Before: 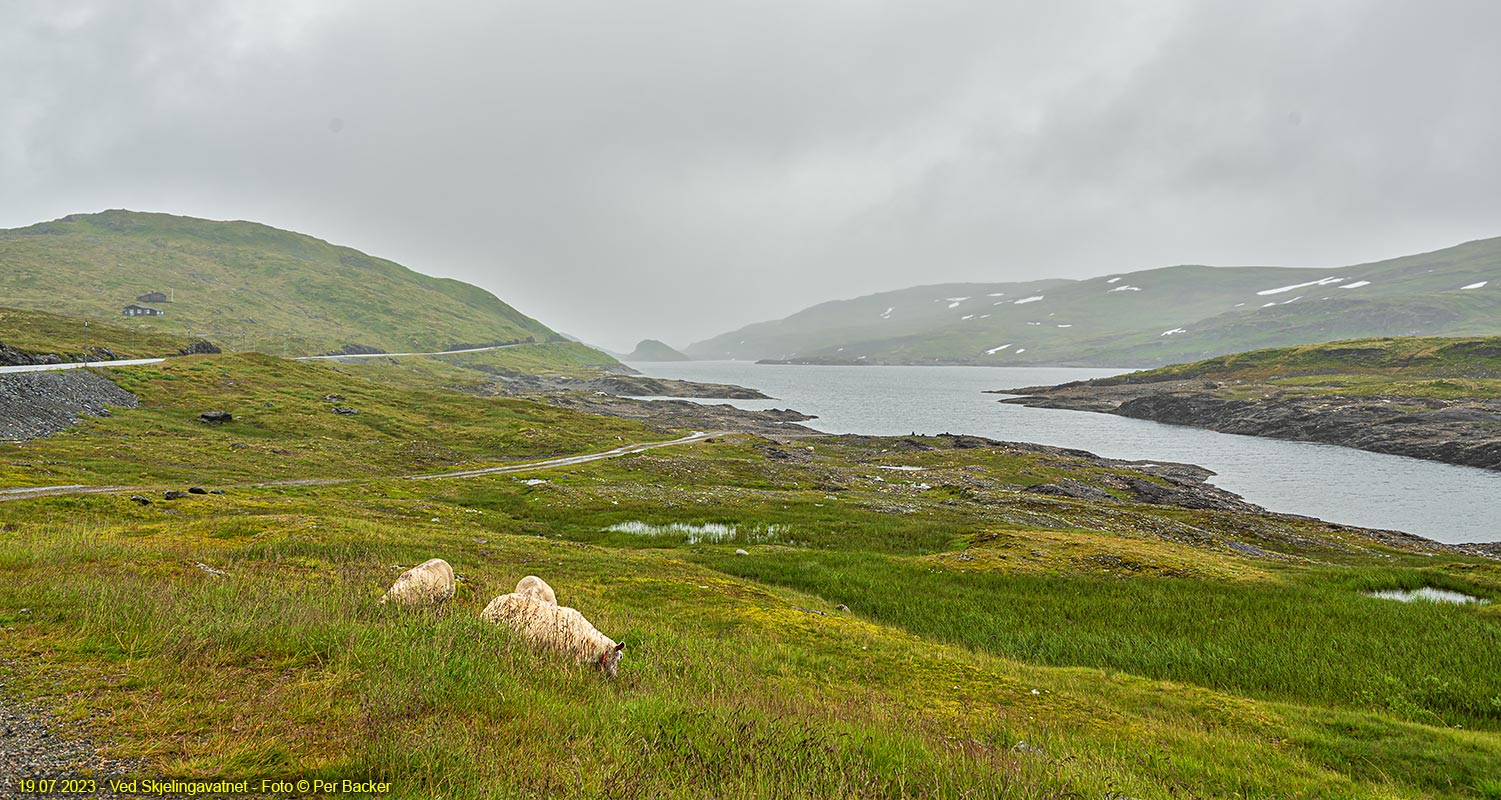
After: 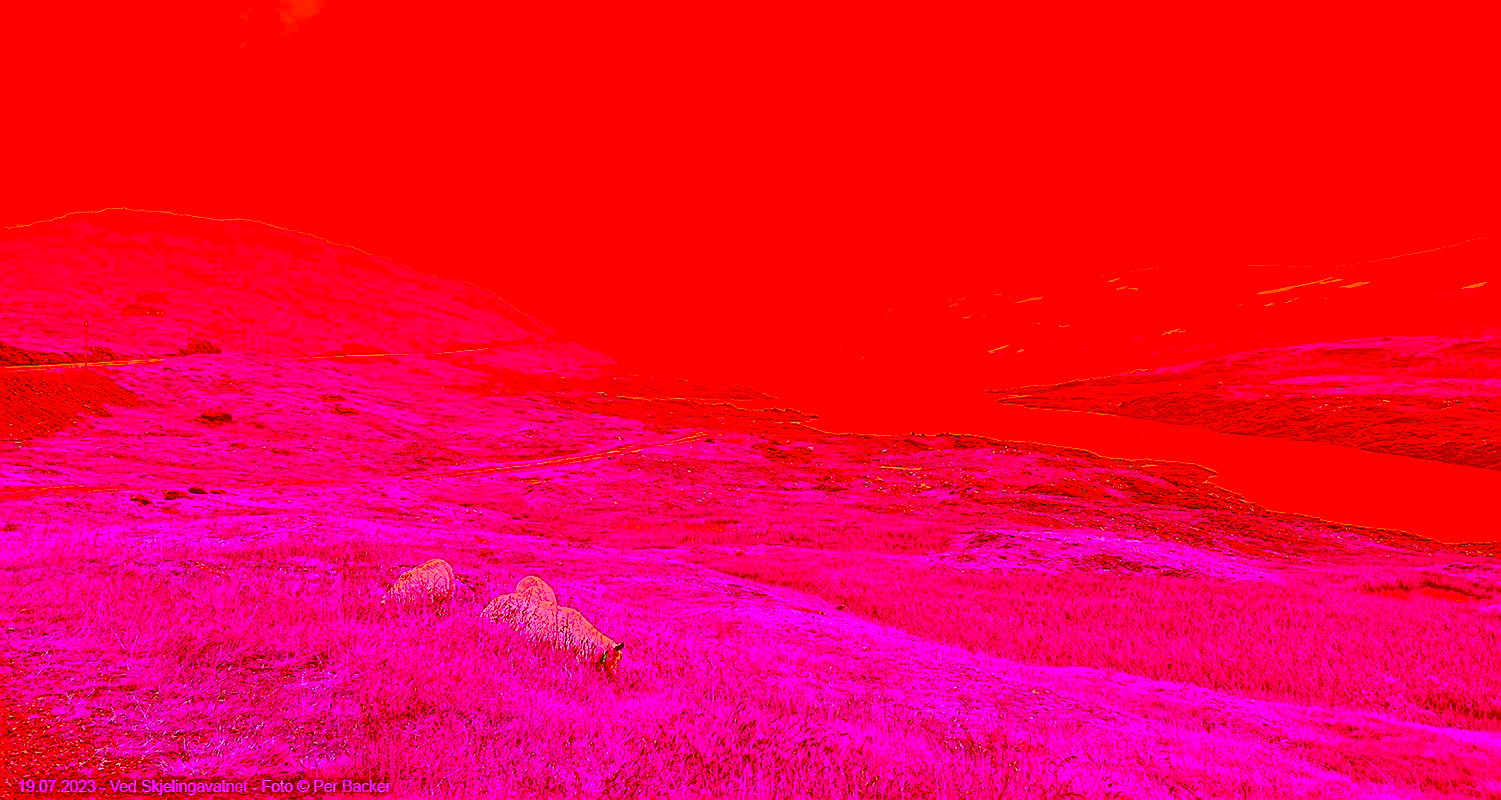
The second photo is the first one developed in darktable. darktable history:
color correction: highlights a* -39.47, highlights b* -39.5, shadows a* -39.35, shadows b* -39.81, saturation -2.99
sharpen: on, module defaults
